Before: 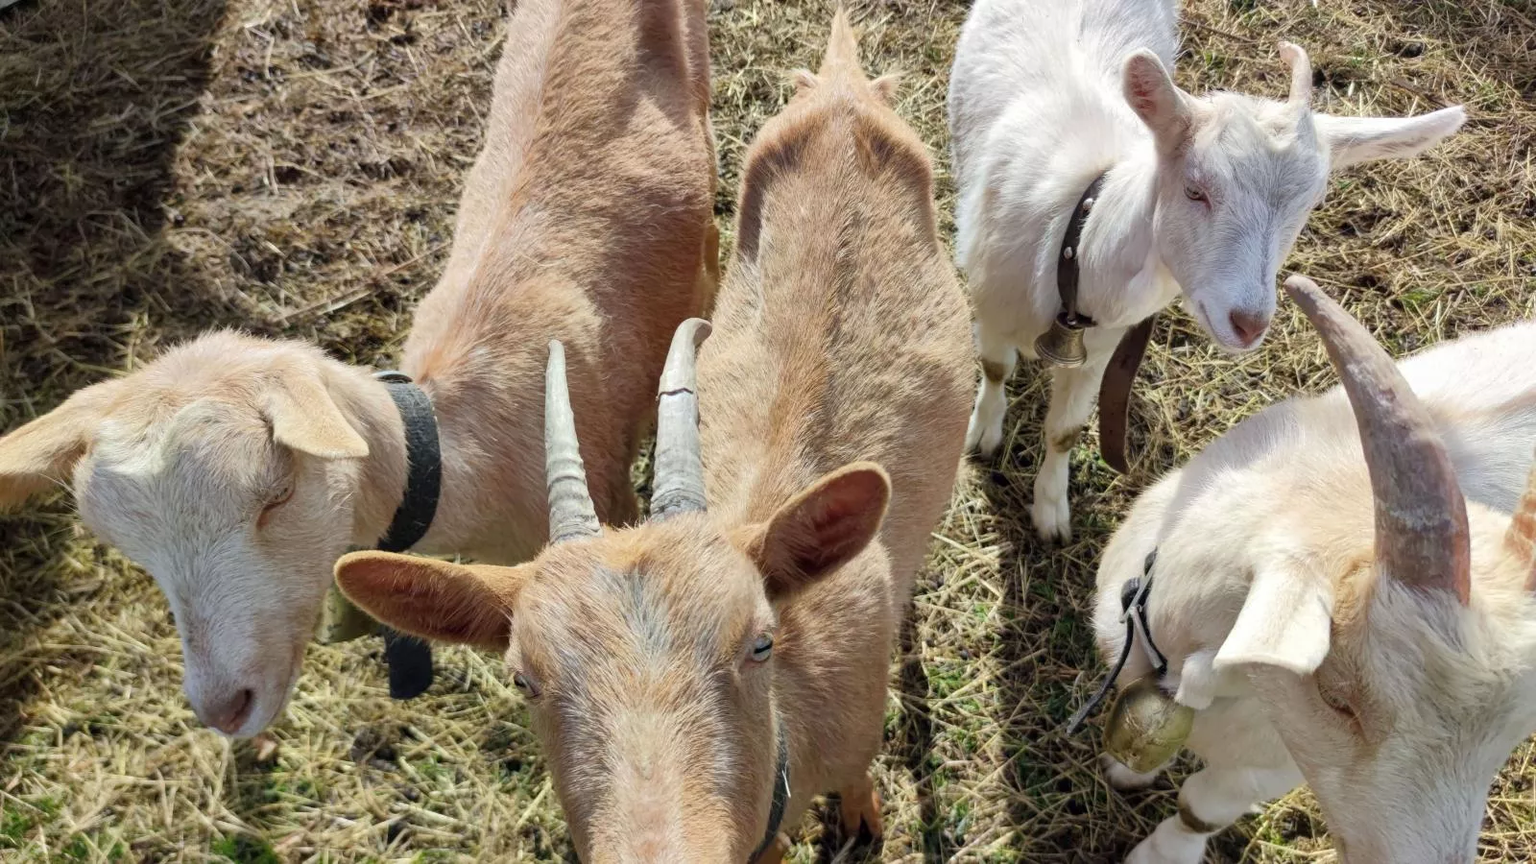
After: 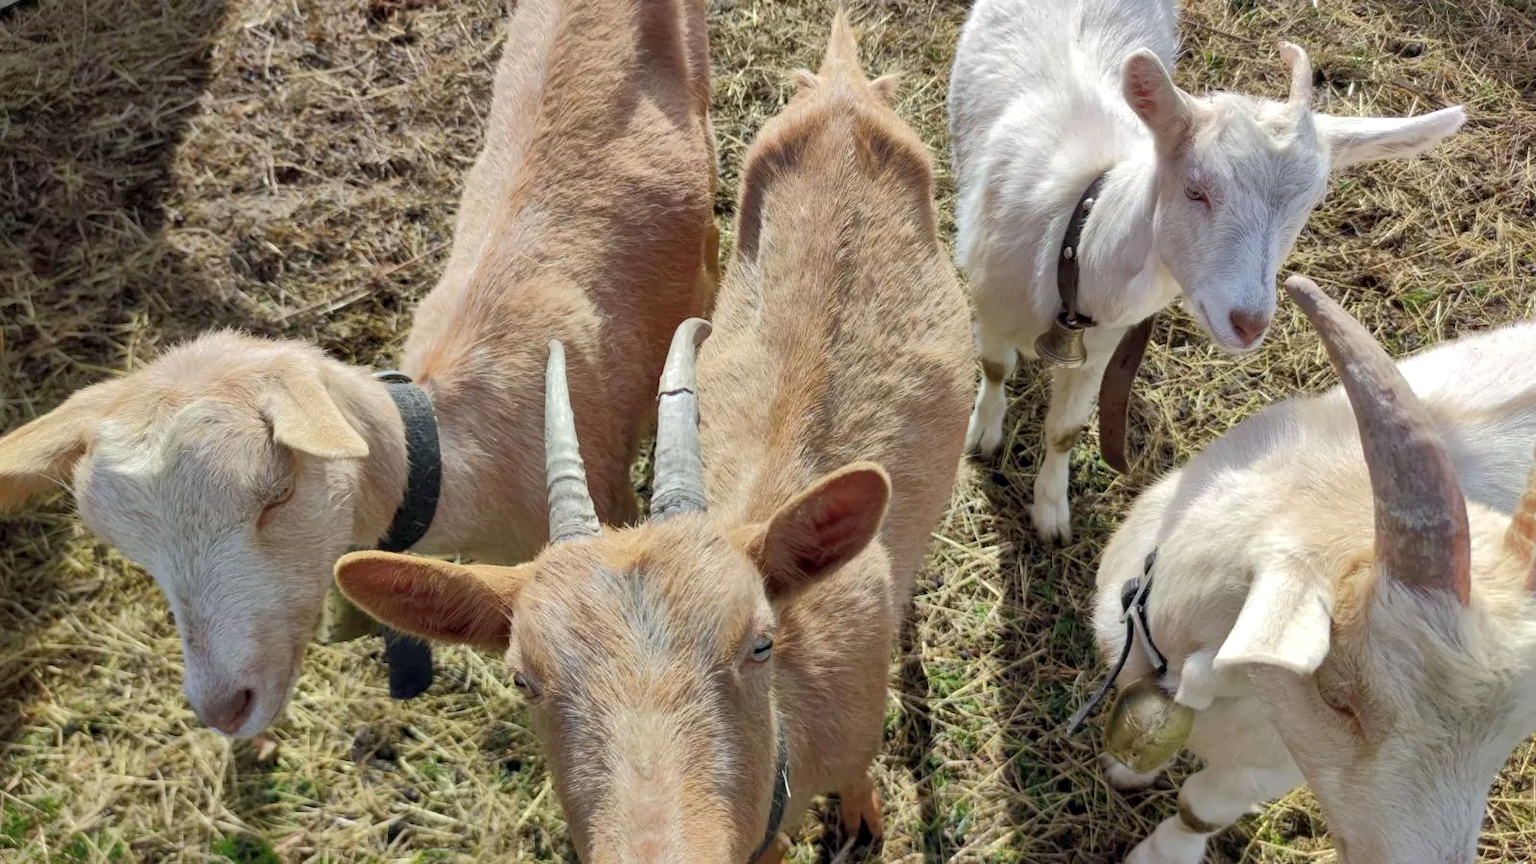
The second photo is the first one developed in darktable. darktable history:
shadows and highlights: on, module defaults
contrast equalizer: octaves 7, y [[0.6 ×6], [0.55 ×6], [0 ×6], [0 ×6], [0 ×6]], mix 0.15
